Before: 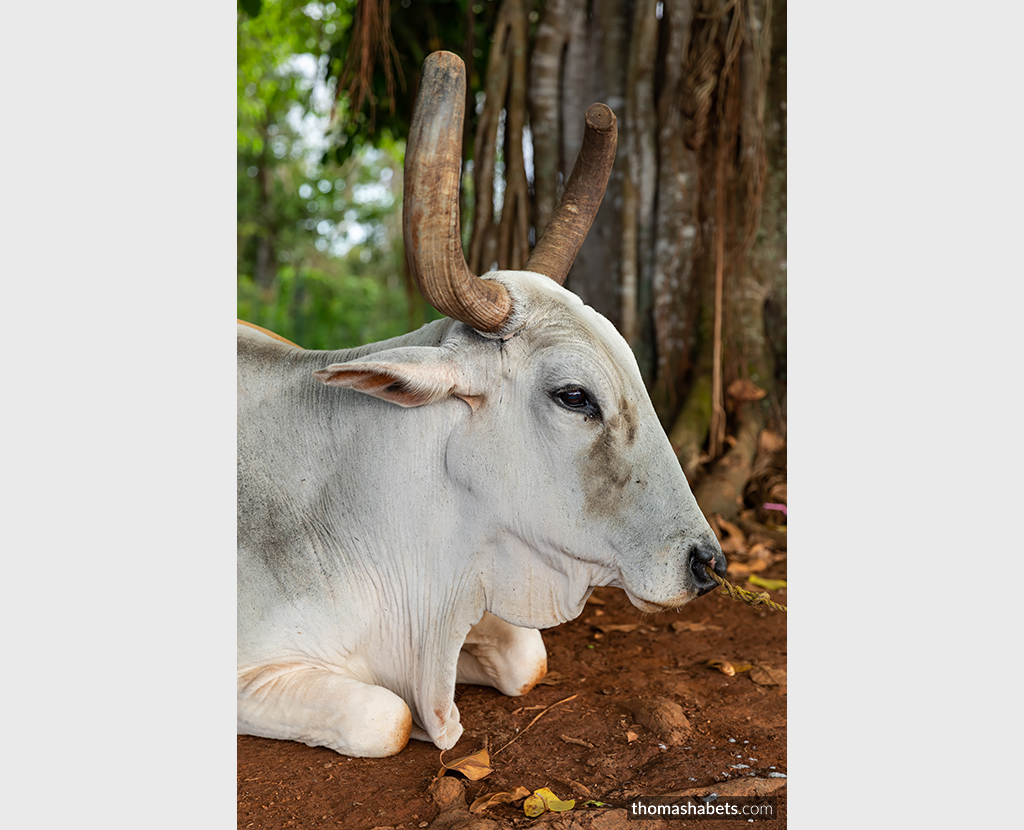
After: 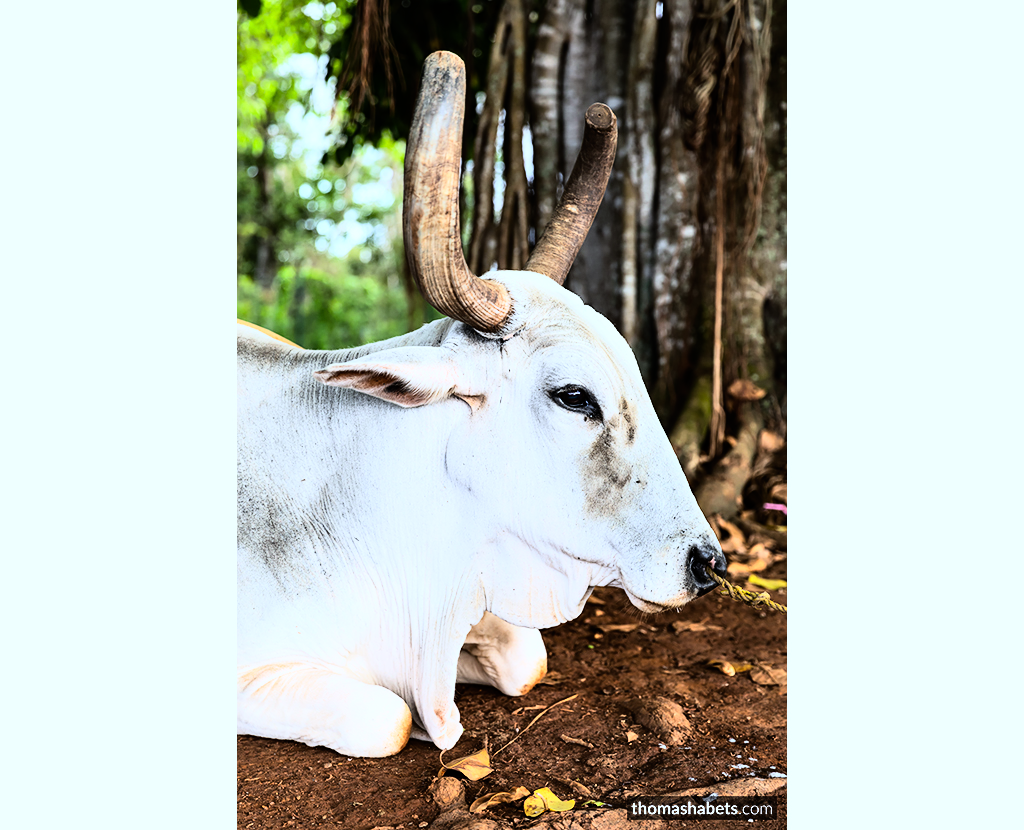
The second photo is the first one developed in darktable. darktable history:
rgb curve: curves: ch0 [(0, 0) (0.21, 0.15) (0.24, 0.21) (0.5, 0.75) (0.75, 0.96) (0.89, 0.99) (1, 1)]; ch1 [(0, 0.02) (0.21, 0.13) (0.25, 0.2) (0.5, 0.67) (0.75, 0.9) (0.89, 0.97) (1, 1)]; ch2 [(0, 0.02) (0.21, 0.13) (0.25, 0.2) (0.5, 0.67) (0.75, 0.9) (0.89, 0.97) (1, 1)], compensate middle gray true
white balance: red 0.931, blue 1.11
